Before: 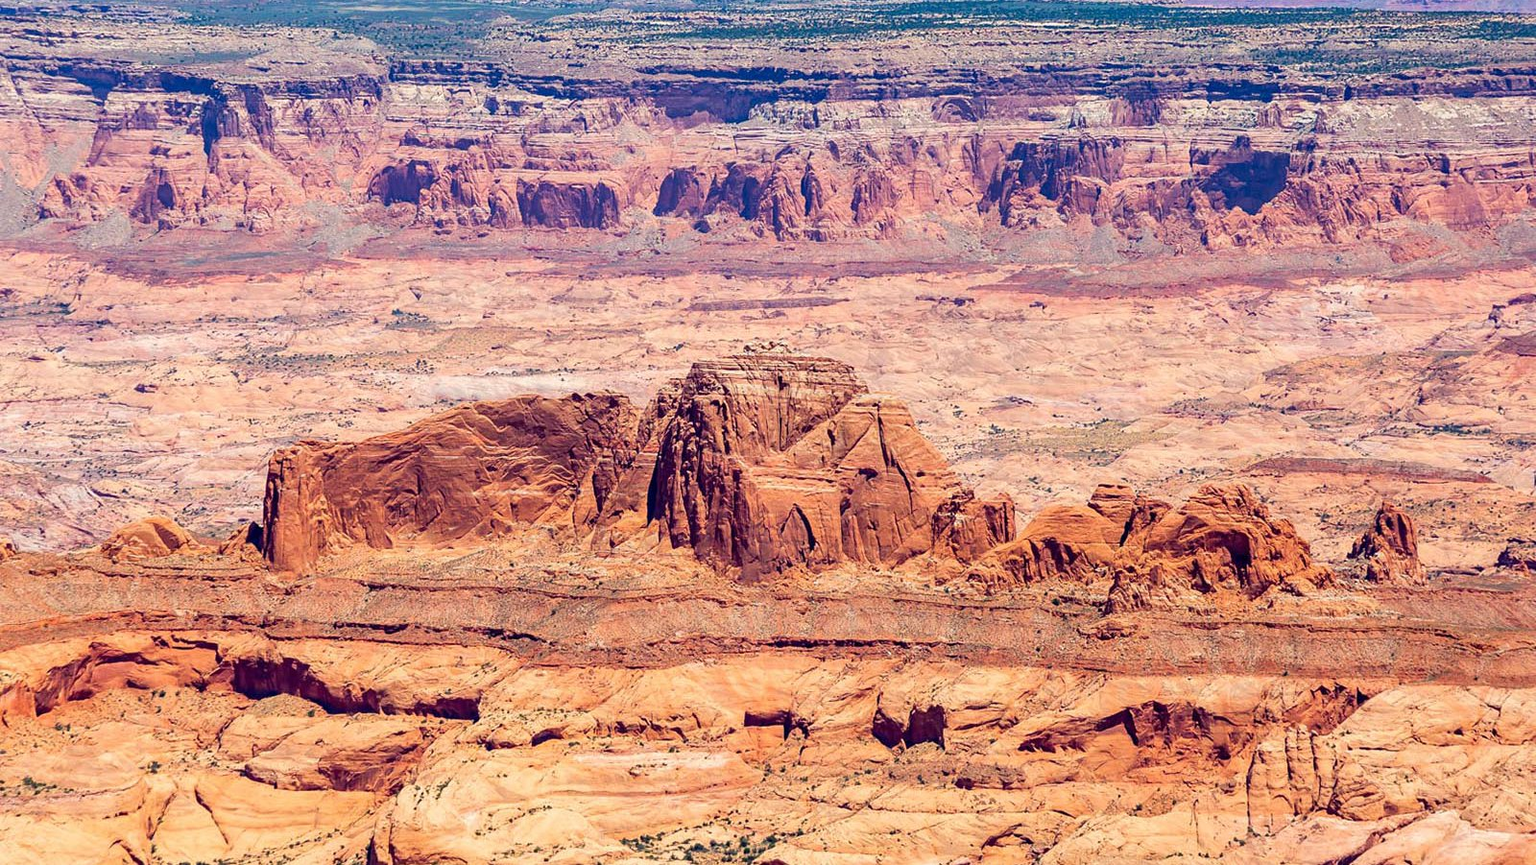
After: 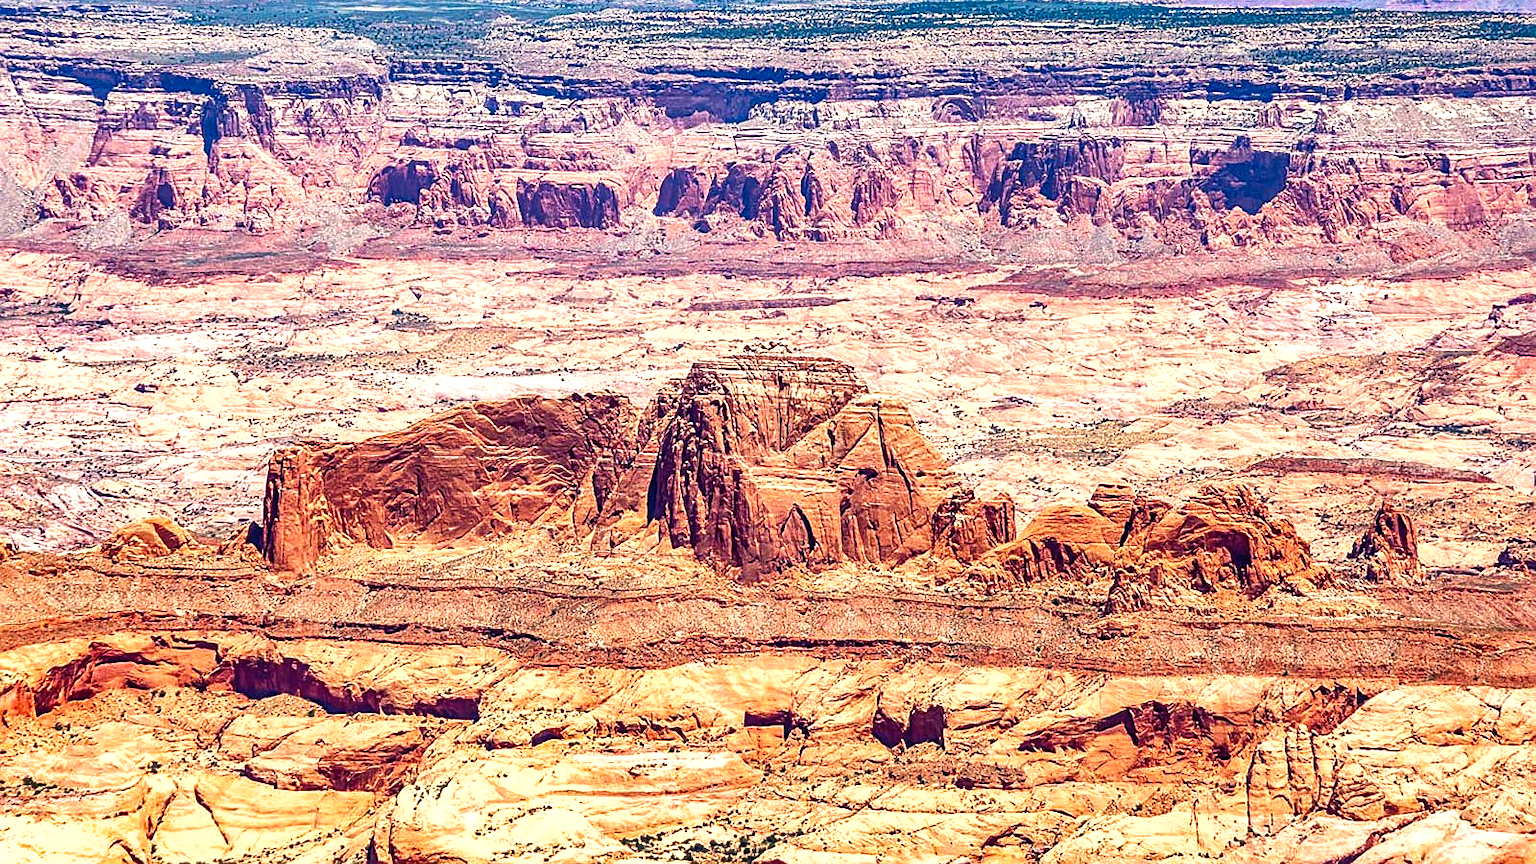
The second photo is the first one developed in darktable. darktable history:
local contrast: on, module defaults
sharpen: on, module defaults
shadows and highlights: white point adjustment 0.05, highlights color adjustment 55.9%, soften with gaussian
exposure: black level correction 0, exposure 0.7 EV, compensate exposure bias true, compensate highlight preservation false
